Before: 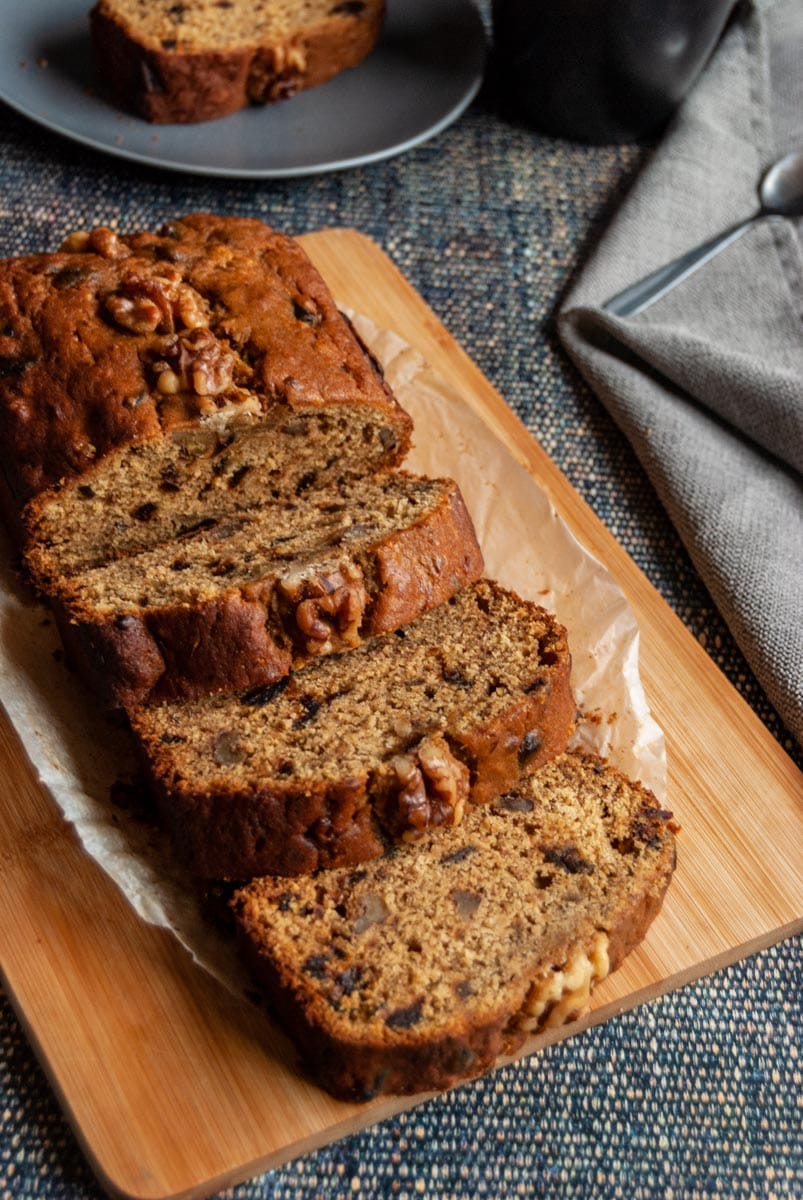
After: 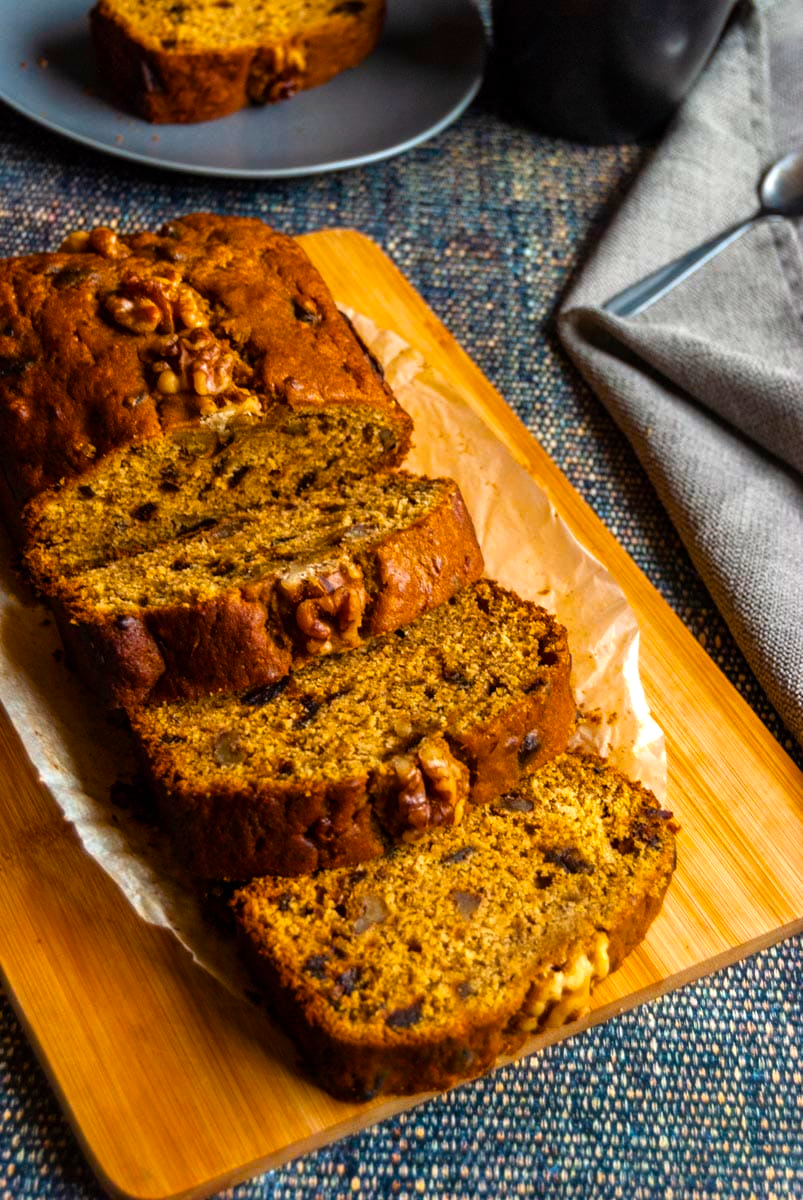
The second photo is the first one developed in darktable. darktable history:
color balance rgb: power › hue 61.31°, perceptual saturation grading › global saturation 29.692%, perceptual brilliance grading › highlights 11.685%, global vibrance 41.501%
